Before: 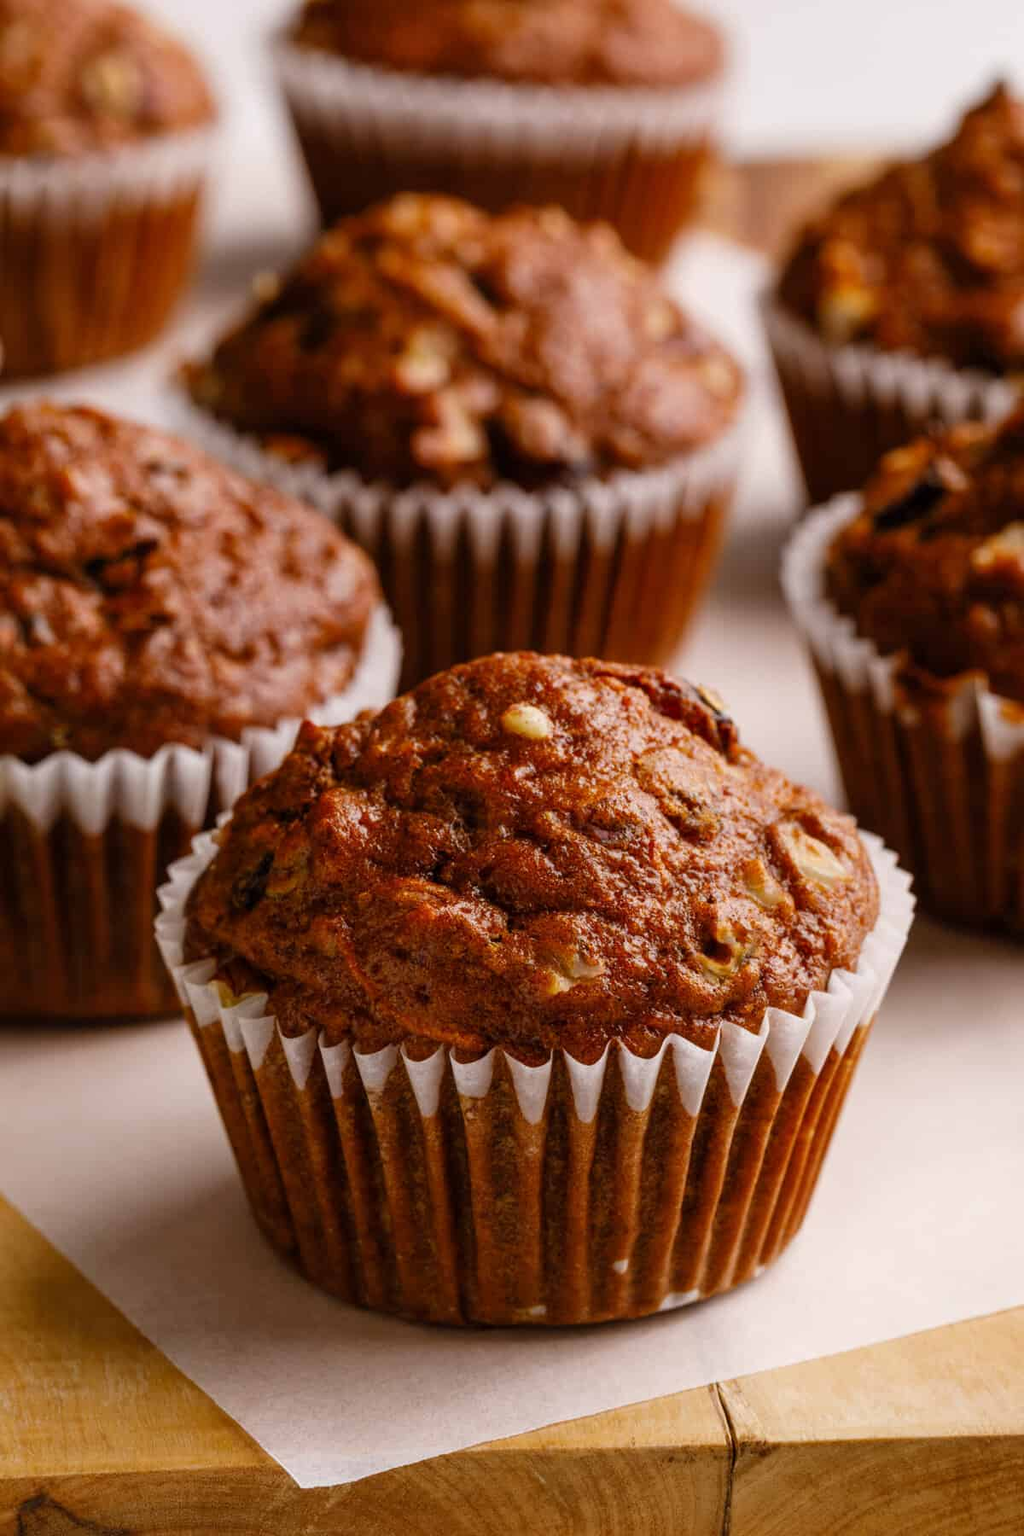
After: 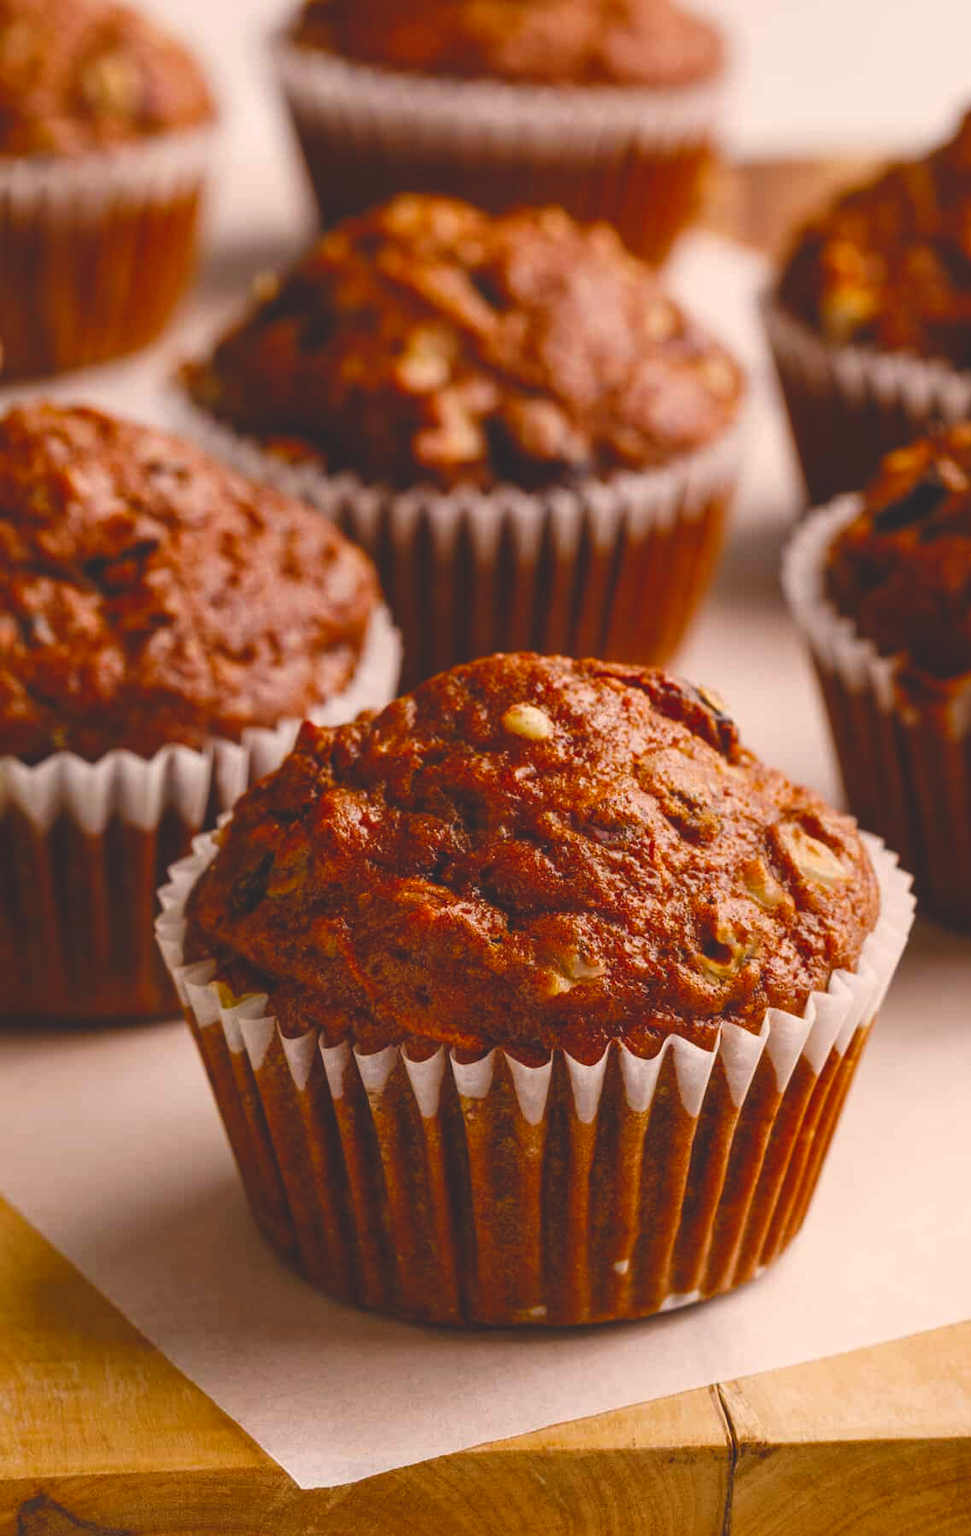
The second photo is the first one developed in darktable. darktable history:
crop and rotate: right 5.167%
color balance rgb: shadows lift › chroma 2%, shadows lift › hue 247.2°, power › chroma 0.3%, power › hue 25.2°, highlights gain › chroma 3%, highlights gain › hue 60°, global offset › luminance 2%, perceptual saturation grading › global saturation 20%, perceptual saturation grading › highlights -20%, perceptual saturation grading › shadows 30%
